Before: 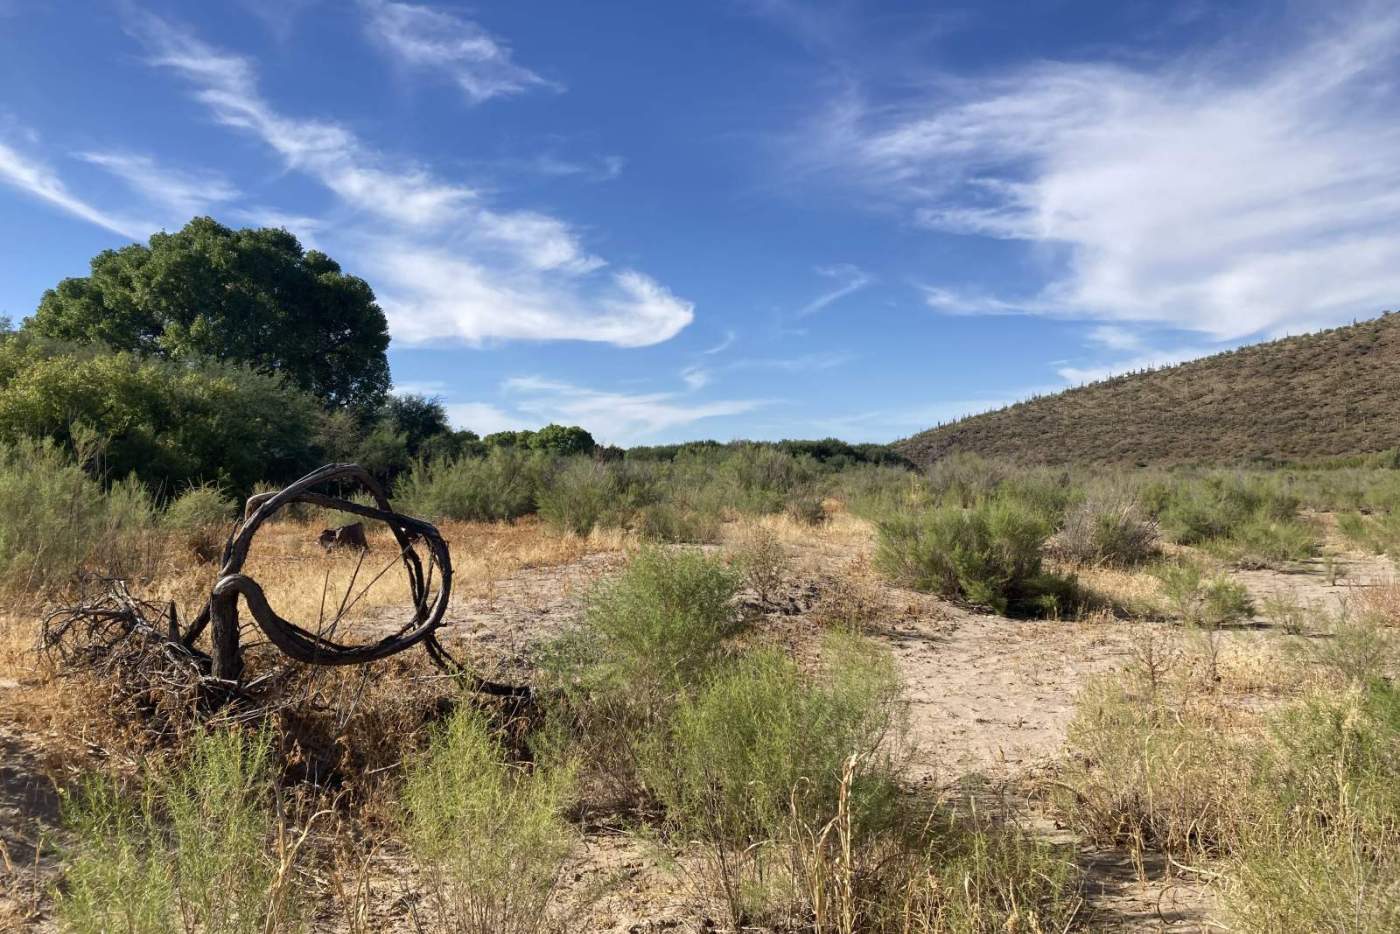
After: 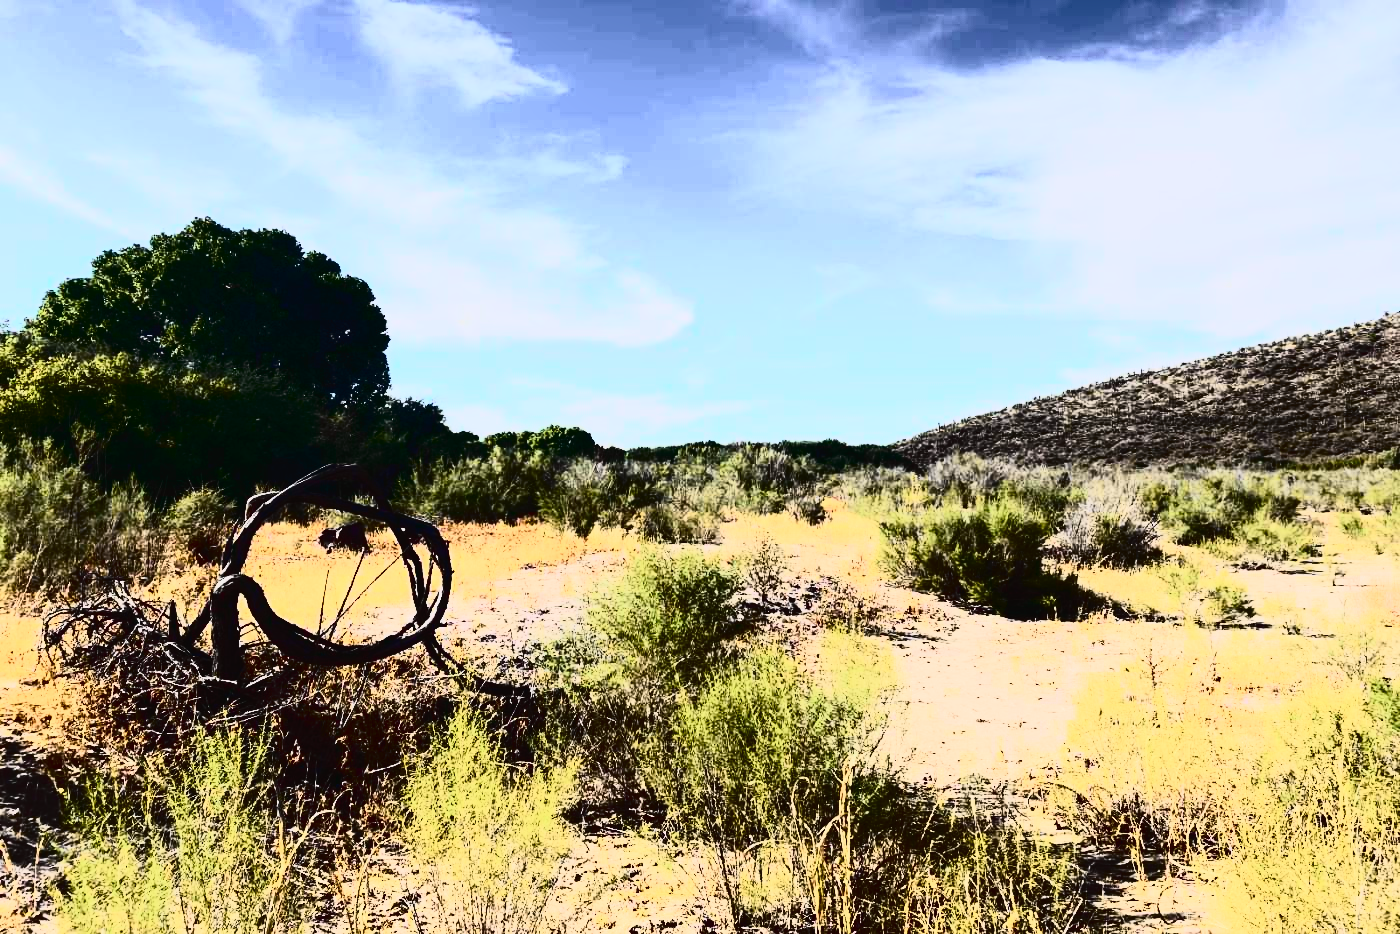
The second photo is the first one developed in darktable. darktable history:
contrast brightness saturation: contrast 0.5, saturation -0.1
tone equalizer: -8 EV 0.001 EV, -7 EV -0.002 EV, -6 EV 0.002 EV, -5 EV -0.03 EV, -4 EV -0.116 EV, -3 EV -0.169 EV, -2 EV 0.24 EV, -1 EV 0.702 EV, +0 EV 0.493 EV
tone curve: curves: ch0 [(0, 0.023) (0.132, 0.075) (0.256, 0.2) (0.463, 0.494) (0.699, 0.816) (0.813, 0.898) (1, 0.943)]; ch1 [(0, 0) (0.32, 0.306) (0.441, 0.41) (0.476, 0.466) (0.498, 0.5) (0.518, 0.519) (0.546, 0.571) (0.604, 0.651) (0.733, 0.817) (1, 1)]; ch2 [(0, 0) (0.312, 0.313) (0.431, 0.425) (0.483, 0.477) (0.503, 0.503) (0.526, 0.507) (0.564, 0.575) (0.614, 0.695) (0.713, 0.767) (0.985, 0.966)], color space Lab, independent channels
exposure: exposure -0.116 EV, compensate exposure bias true, compensate highlight preservation false
